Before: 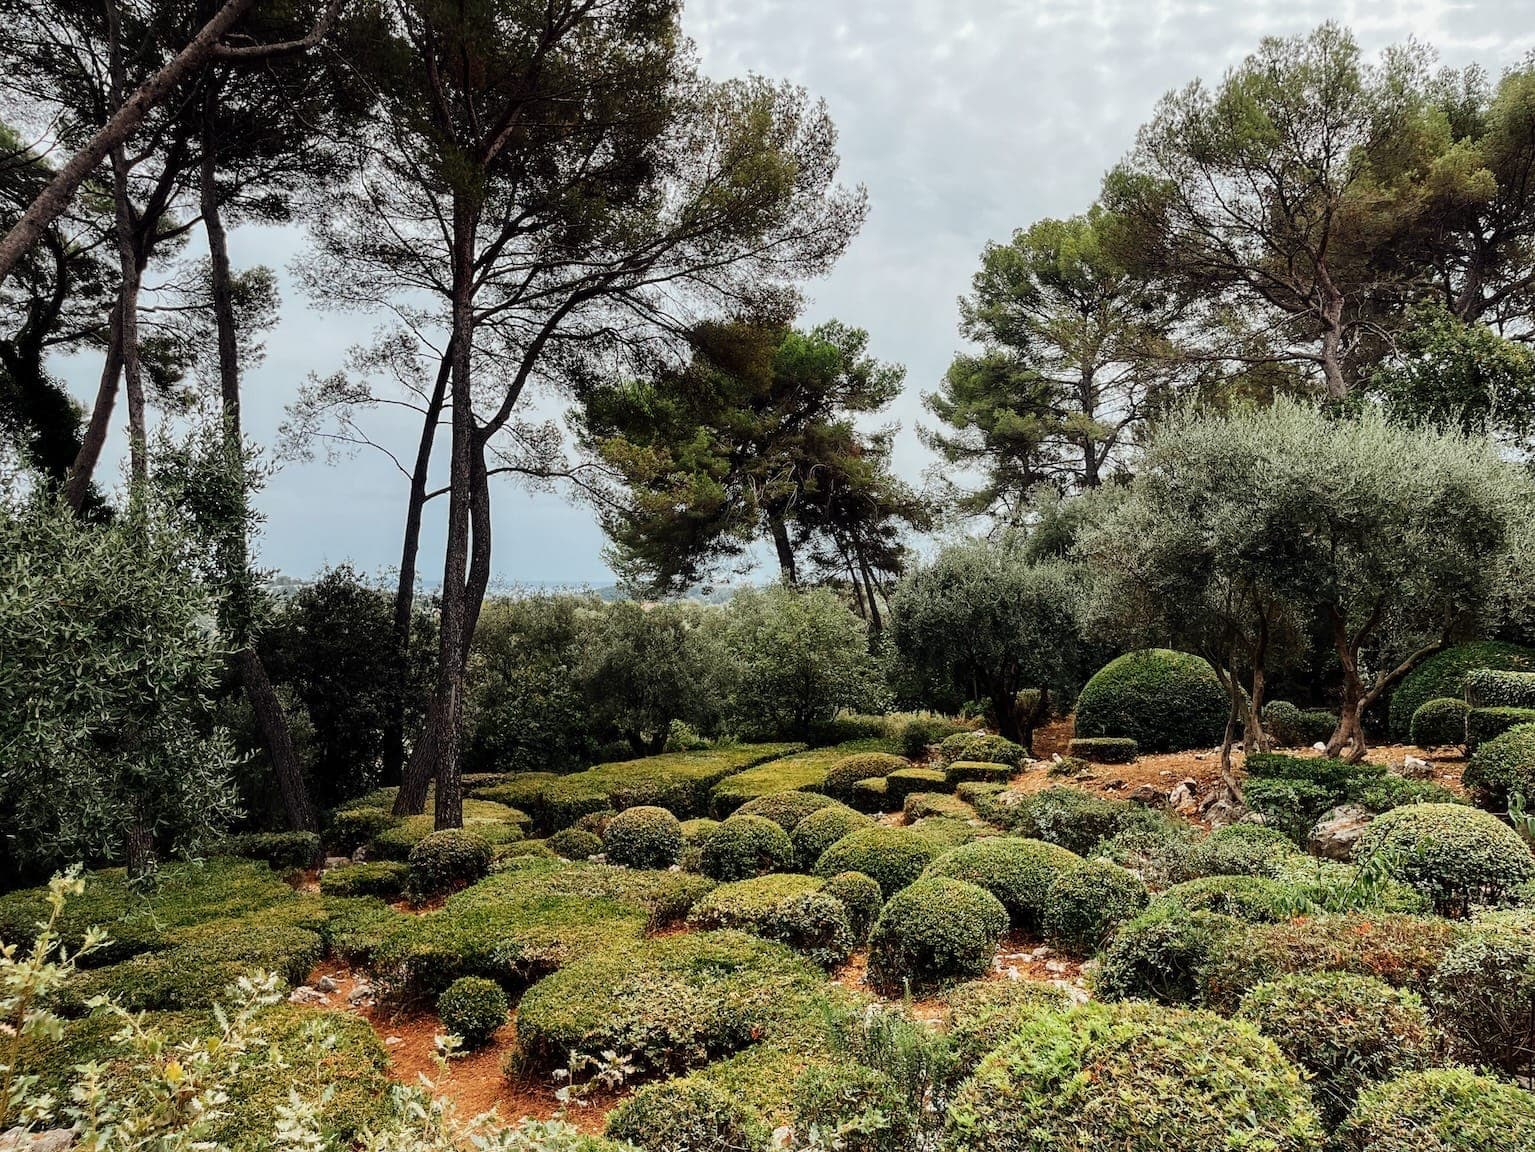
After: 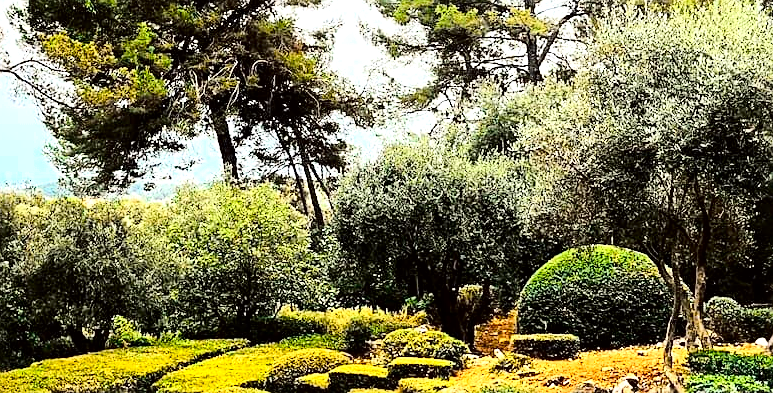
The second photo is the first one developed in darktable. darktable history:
exposure: black level correction 0, exposure 0.694 EV, compensate highlight preservation false
local contrast: mode bilateral grid, contrast 21, coarseness 51, detail 132%, midtone range 0.2
haze removal: compatibility mode true, adaptive false
sharpen: on, module defaults
tone curve: curves: ch0 [(0, 0) (0.104, 0.068) (0.236, 0.227) (0.46, 0.576) (0.657, 0.796) (0.861, 0.932) (1, 0.981)]; ch1 [(0, 0) (0.353, 0.344) (0.434, 0.382) (0.479, 0.476) (0.502, 0.504) (0.544, 0.534) (0.57, 0.57) (0.586, 0.603) (0.618, 0.631) (0.657, 0.679) (1, 1)]; ch2 [(0, 0) (0.34, 0.314) (0.434, 0.43) (0.5, 0.511) (0.528, 0.545) (0.557, 0.573) (0.573, 0.618) (0.628, 0.751) (1, 1)], color space Lab, independent channels, preserve colors none
crop: left 36.397%, top 35.136%, right 13.191%, bottom 30.715%
tone equalizer: -8 EV -0.426 EV, -7 EV -0.404 EV, -6 EV -0.354 EV, -5 EV -0.187 EV, -3 EV 0.25 EV, -2 EV 0.325 EV, -1 EV 0.367 EV, +0 EV 0.399 EV
